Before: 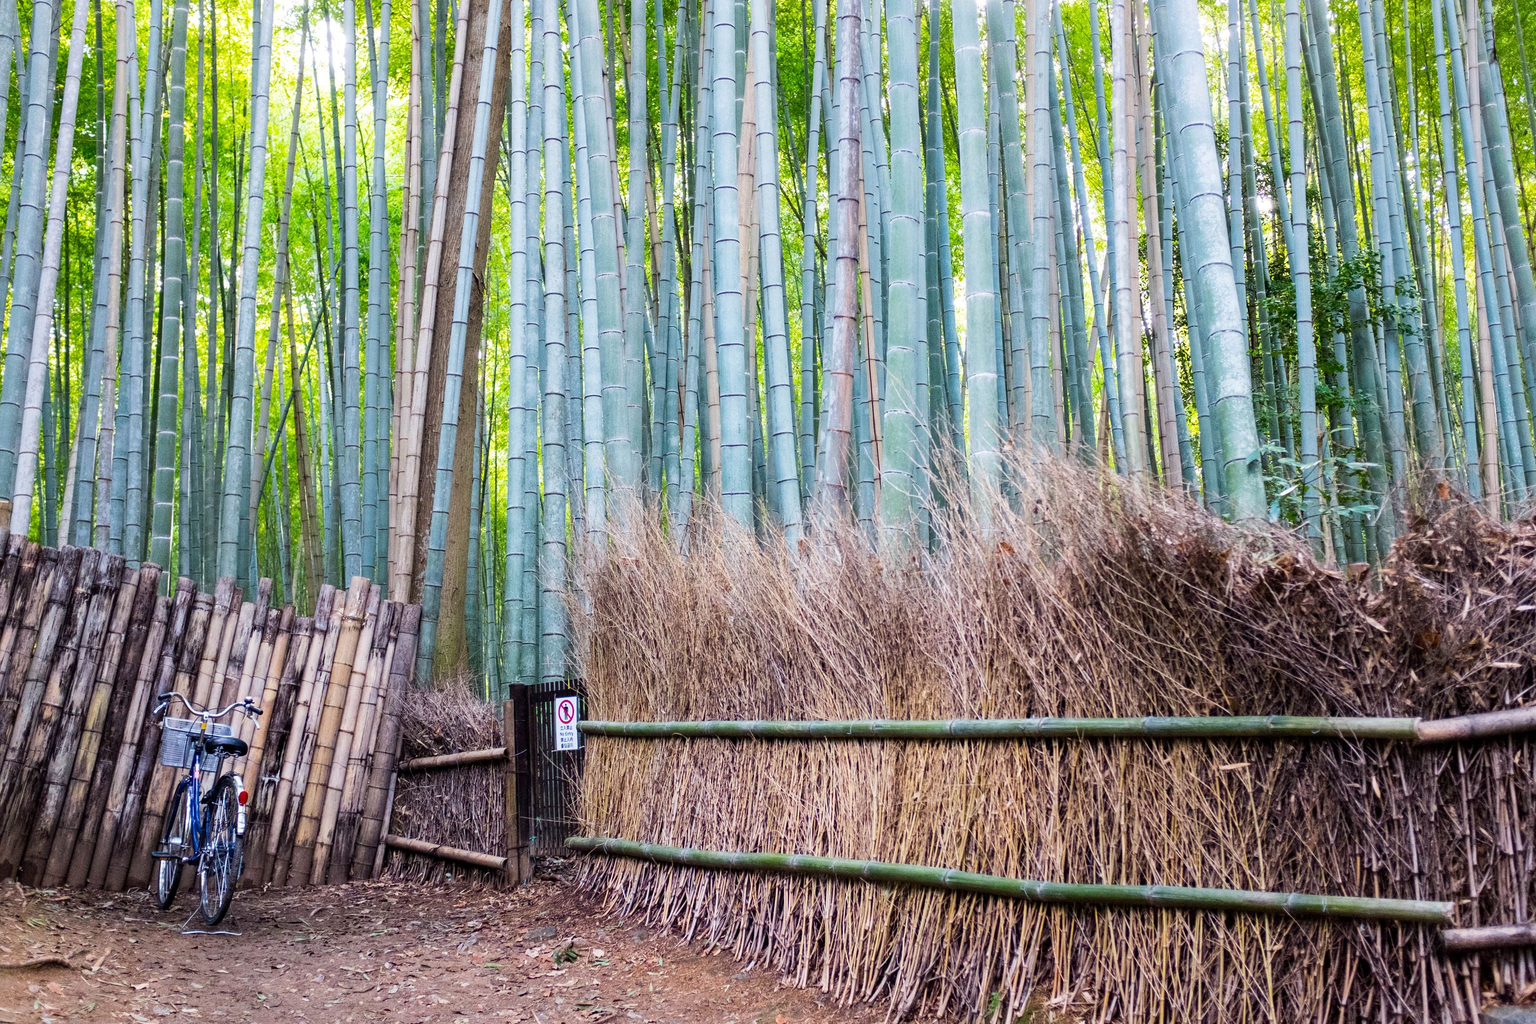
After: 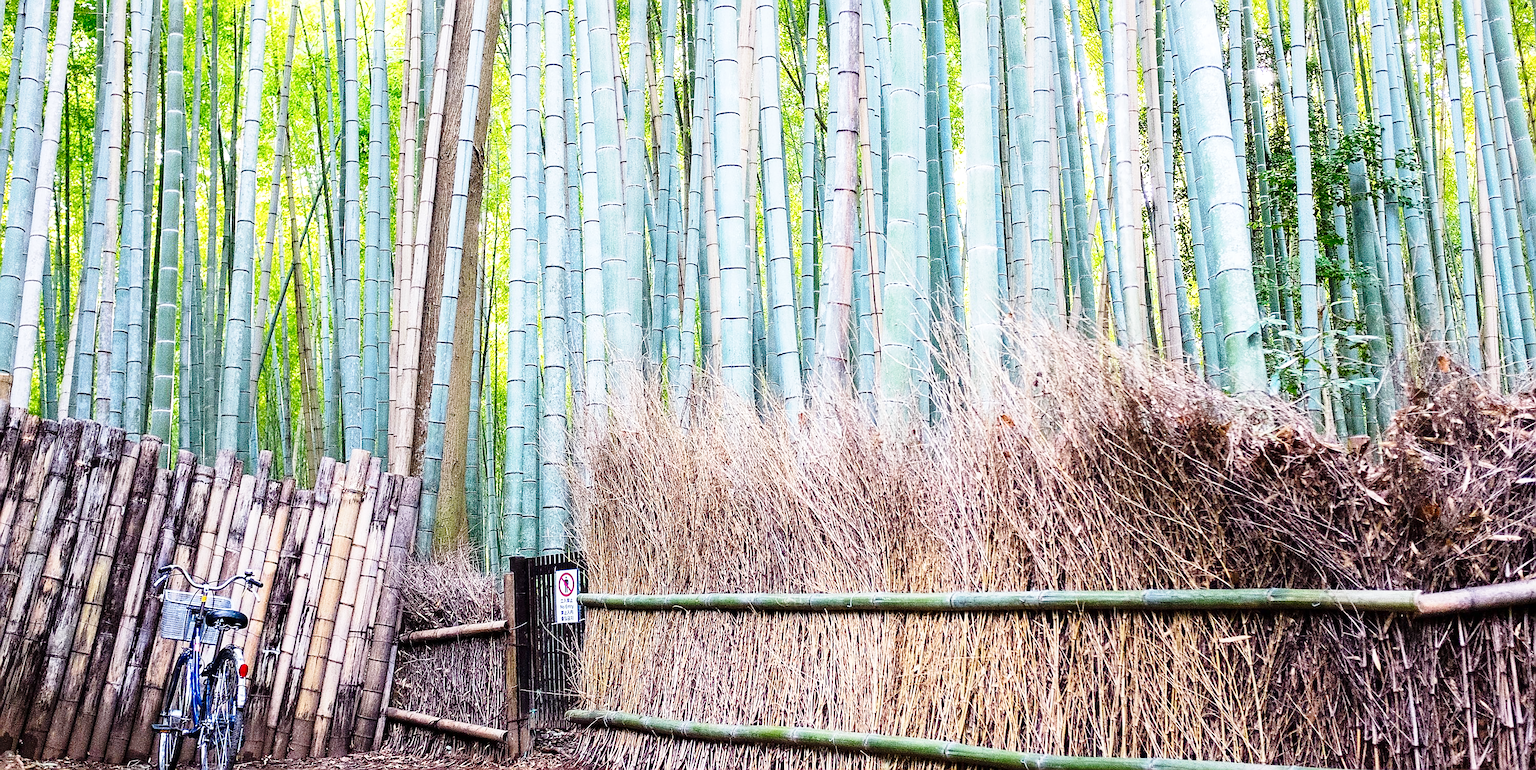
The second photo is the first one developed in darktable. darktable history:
base curve: curves: ch0 [(0, 0) (0.028, 0.03) (0.121, 0.232) (0.46, 0.748) (0.859, 0.968) (1, 1)], preserve colors none
sharpen: radius 1.418, amount 1.265, threshold 0.793
exposure: exposure 0.152 EV, compensate highlight preservation false
crop and rotate: top 12.489%, bottom 12.252%
